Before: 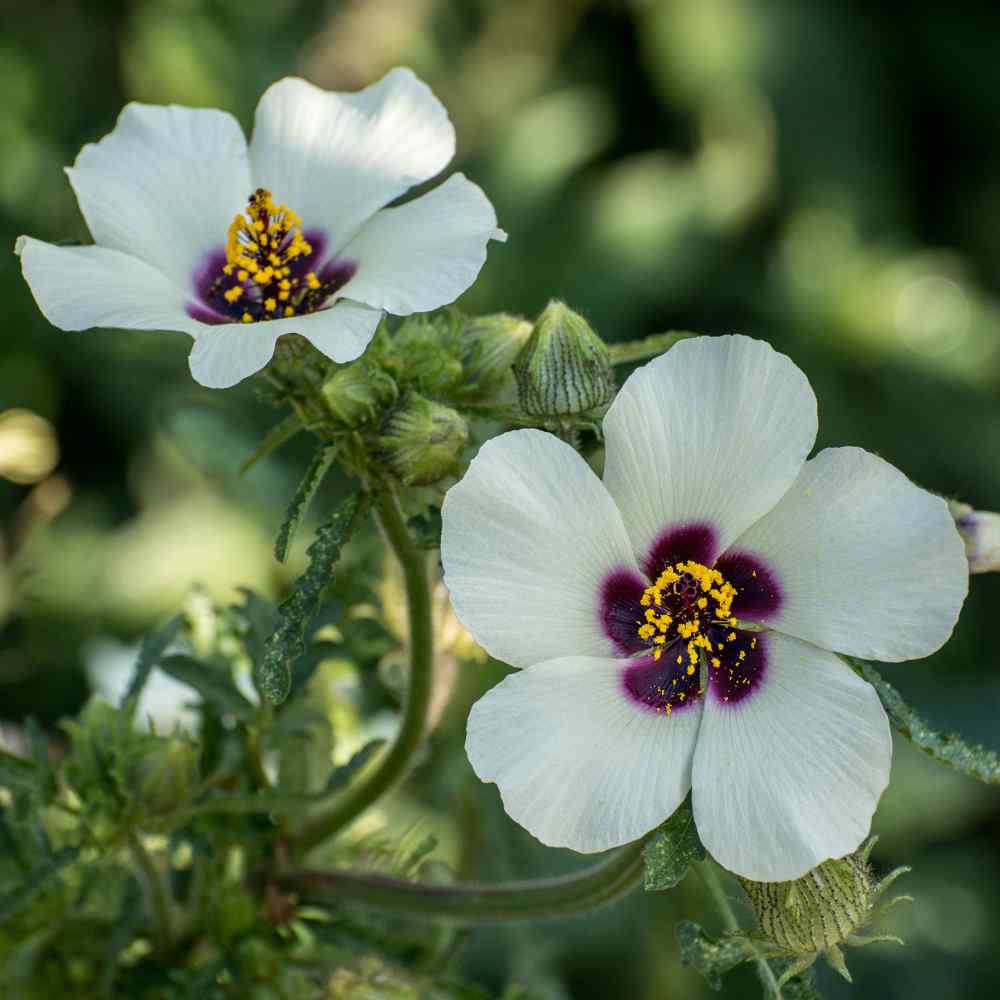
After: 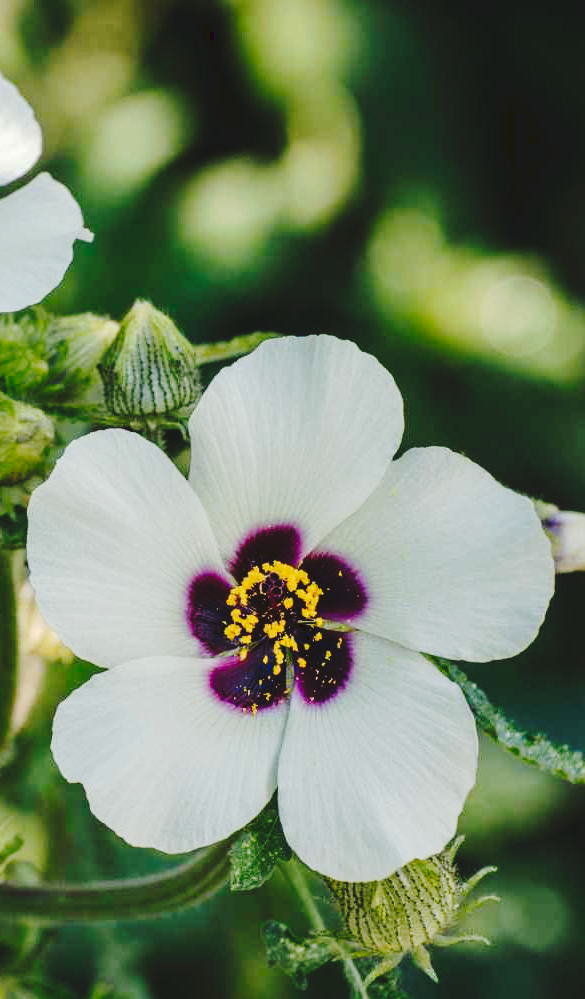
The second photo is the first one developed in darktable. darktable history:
crop: left 41.402%
tone curve: curves: ch0 [(0, 0) (0.003, 0.079) (0.011, 0.083) (0.025, 0.088) (0.044, 0.095) (0.069, 0.106) (0.1, 0.115) (0.136, 0.127) (0.177, 0.152) (0.224, 0.198) (0.277, 0.263) (0.335, 0.371) (0.399, 0.483) (0.468, 0.582) (0.543, 0.664) (0.623, 0.726) (0.709, 0.793) (0.801, 0.842) (0.898, 0.896) (1, 1)], preserve colors none
